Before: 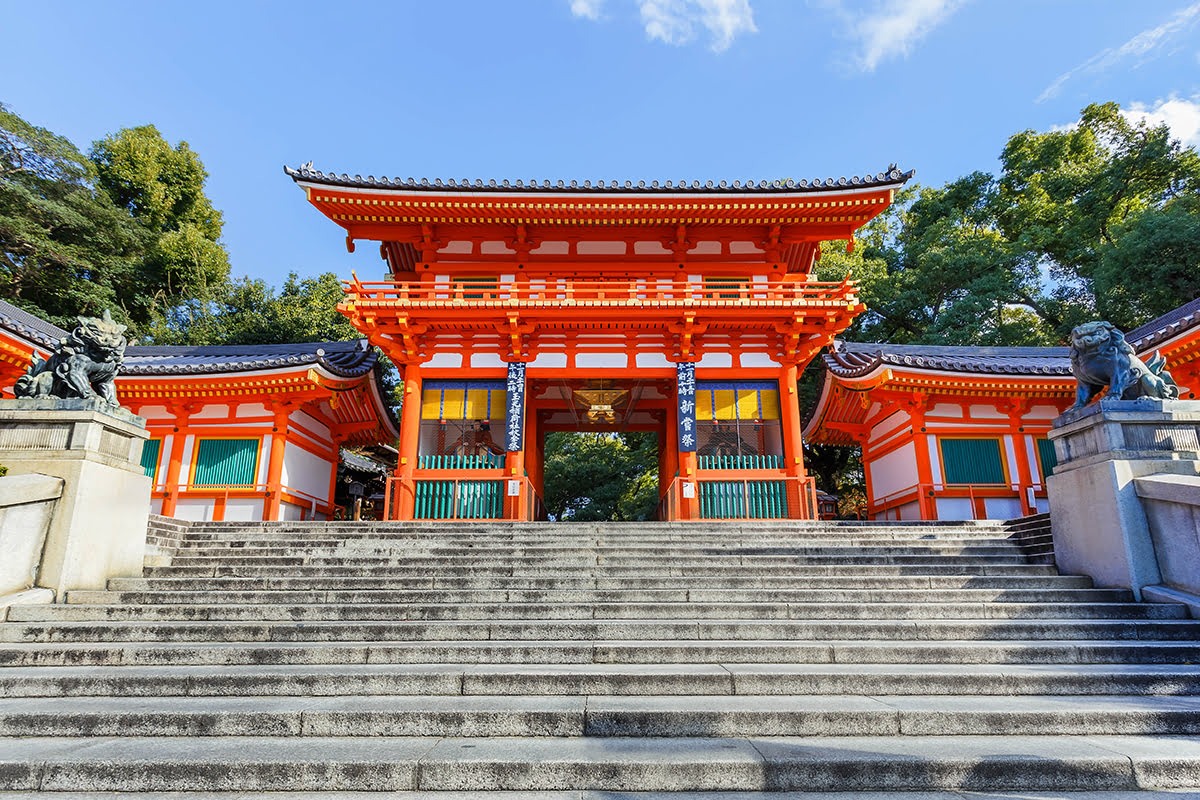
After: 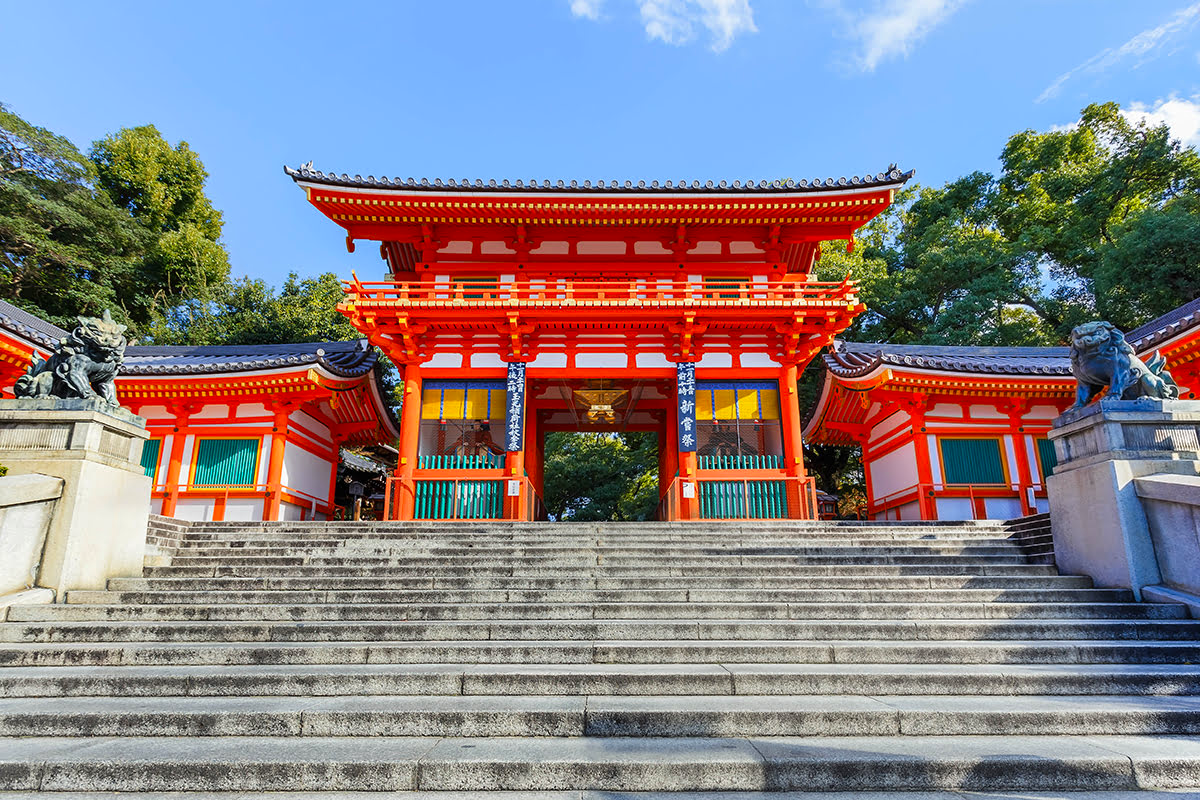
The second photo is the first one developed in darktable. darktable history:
contrast brightness saturation: saturation 0.128
tone equalizer: mask exposure compensation -0.486 EV
